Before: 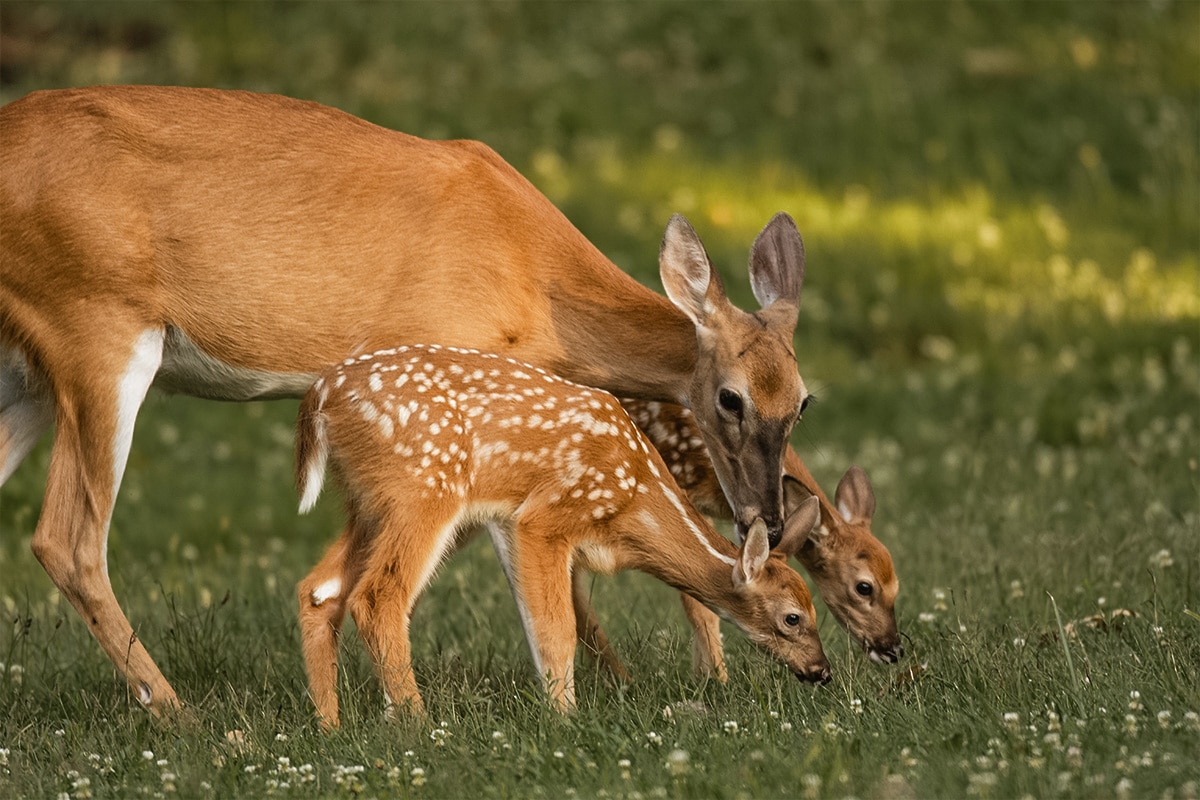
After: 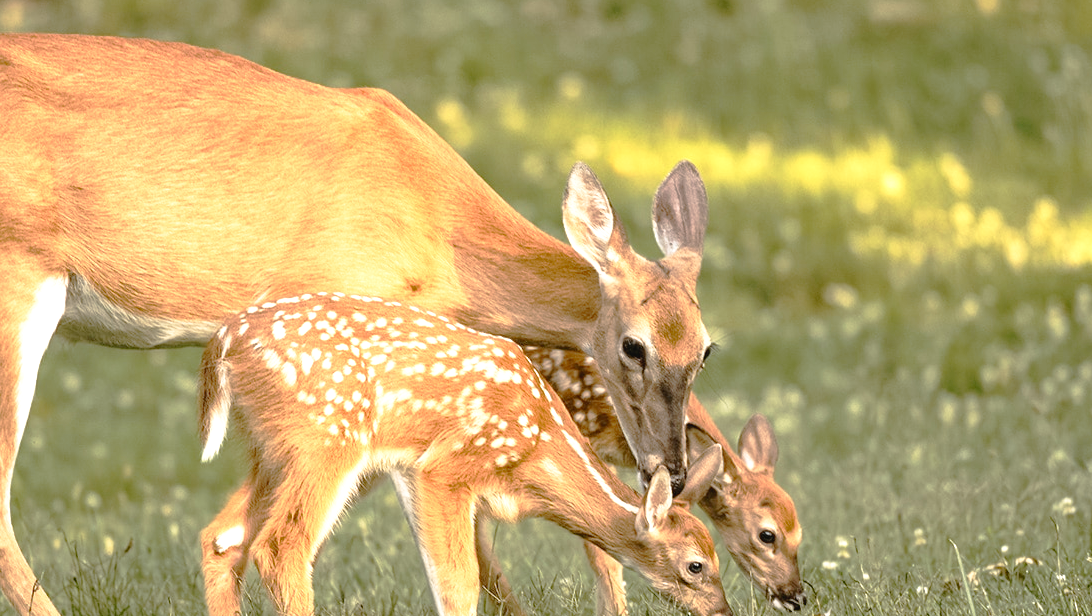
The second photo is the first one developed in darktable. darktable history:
tone curve: curves: ch0 [(0, 0) (0.003, 0.03) (0.011, 0.03) (0.025, 0.033) (0.044, 0.038) (0.069, 0.057) (0.1, 0.109) (0.136, 0.174) (0.177, 0.243) (0.224, 0.313) (0.277, 0.391) (0.335, 0.464) (0.399, 0.515) (0.468, 0.563) (0.543, 0.616) (0.623, 0.679) (0.709, 0.766) (0.801, 0.865) (0.898, 0.948) (1, 1)], preserve colors none
exposure: black level correction 0, exposure 1.1 EV, compensate exposure bias true, compensate highlight preservation false
crop: left 8.155%, top 6.611%, bottom 15.385%
